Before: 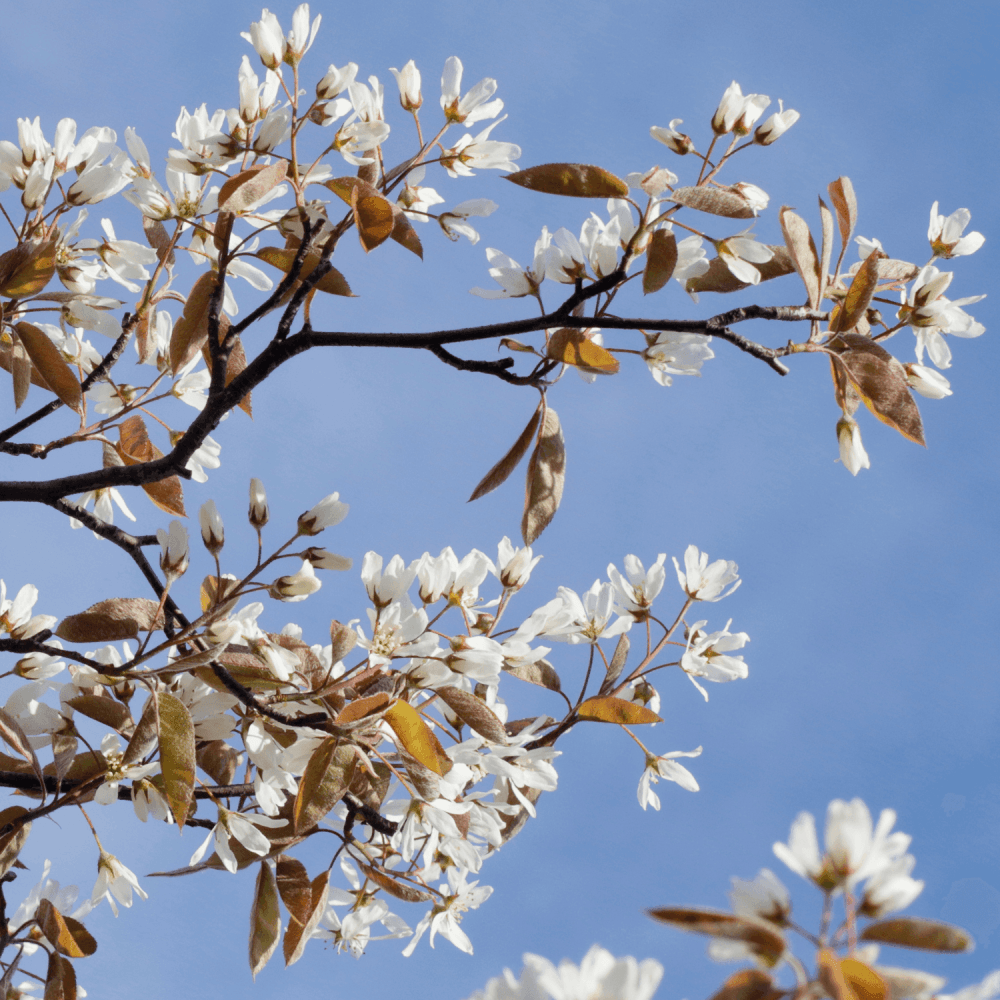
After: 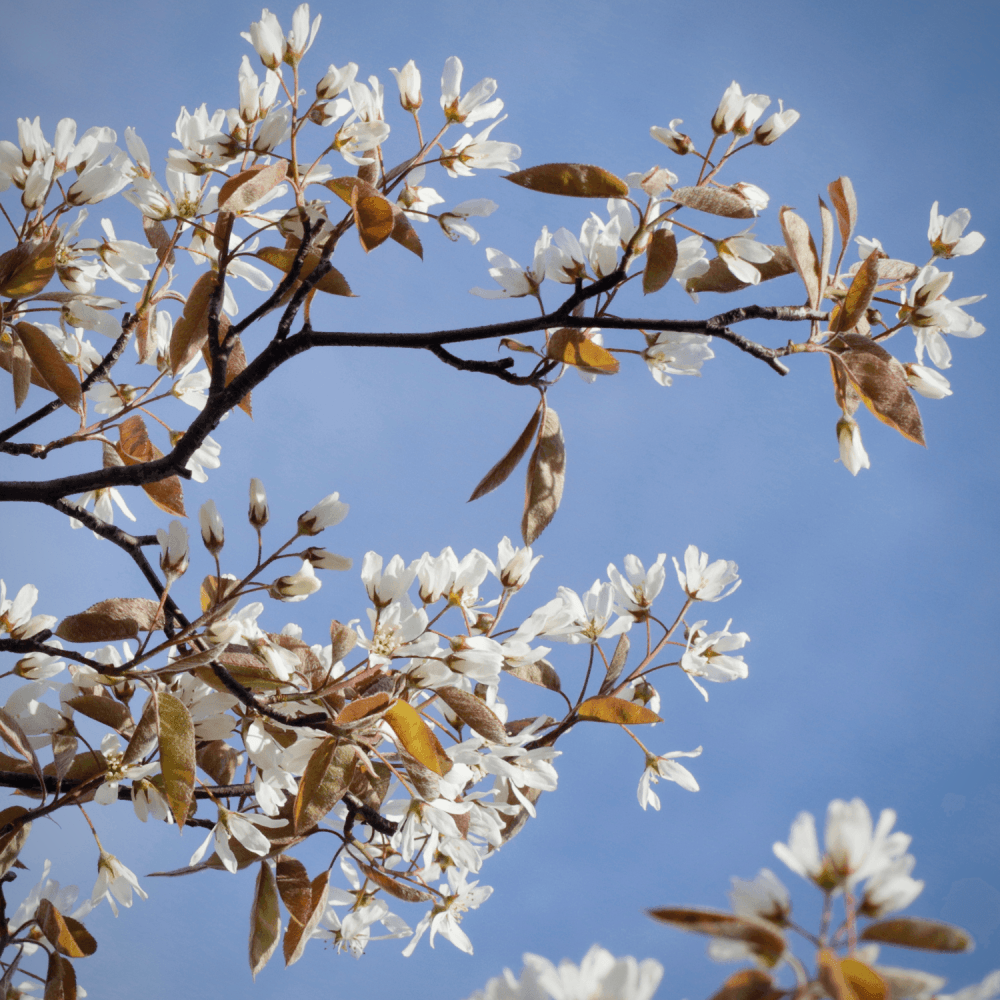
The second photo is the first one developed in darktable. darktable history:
color balance rgb: global vibrance -1%, saturation formula JzAzBz (2021)
vignetting: fall-off start 80.87%, fall-off radius 61.59%, brightness -0.384, saturation 0.007, center (0, 0.007), automatic ratio true, width/height ratio 1.418
